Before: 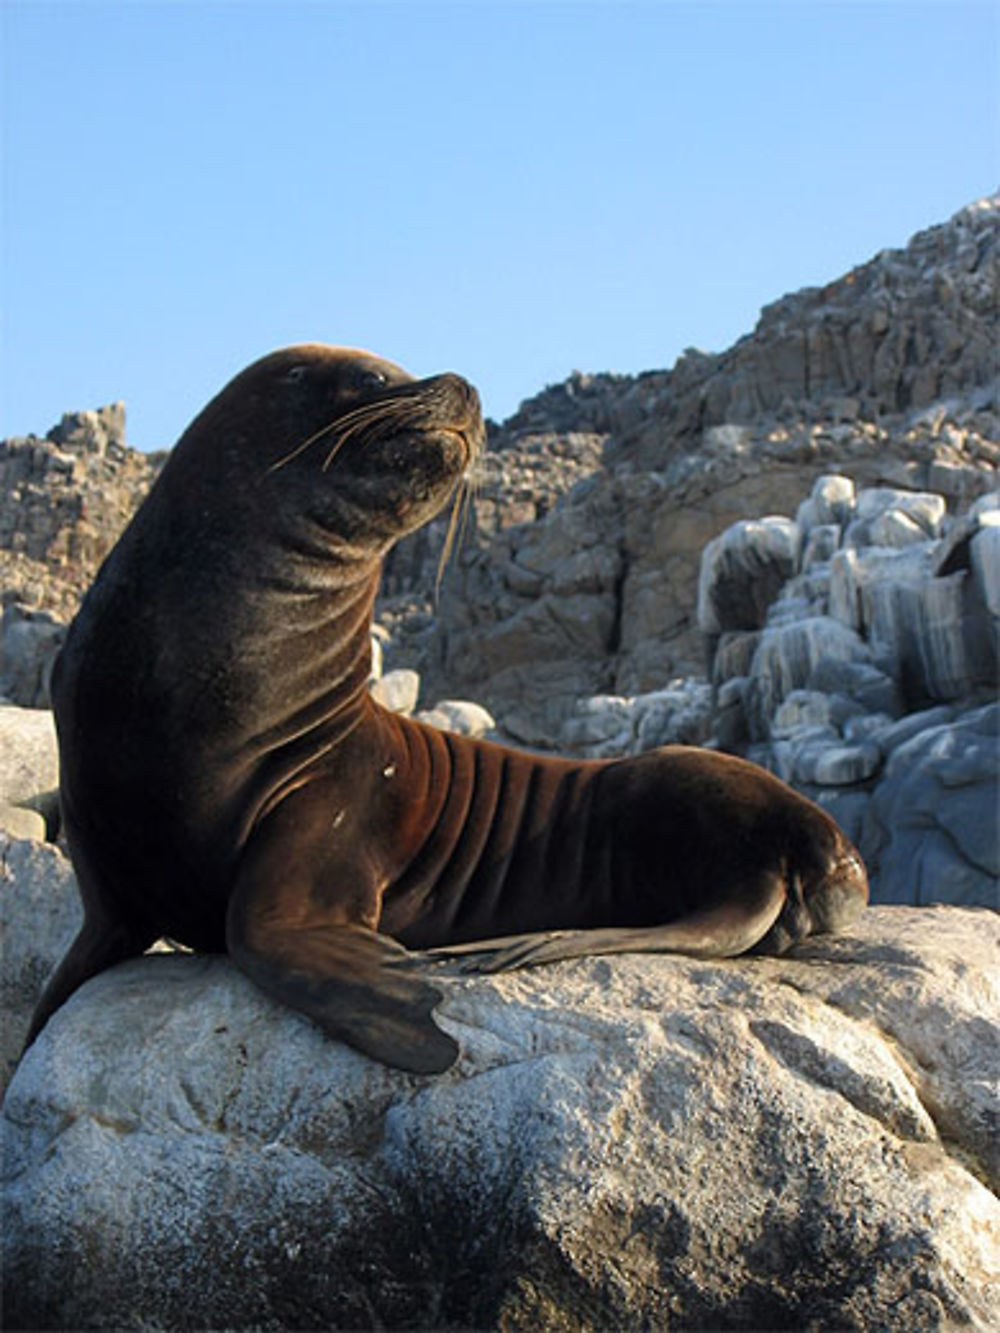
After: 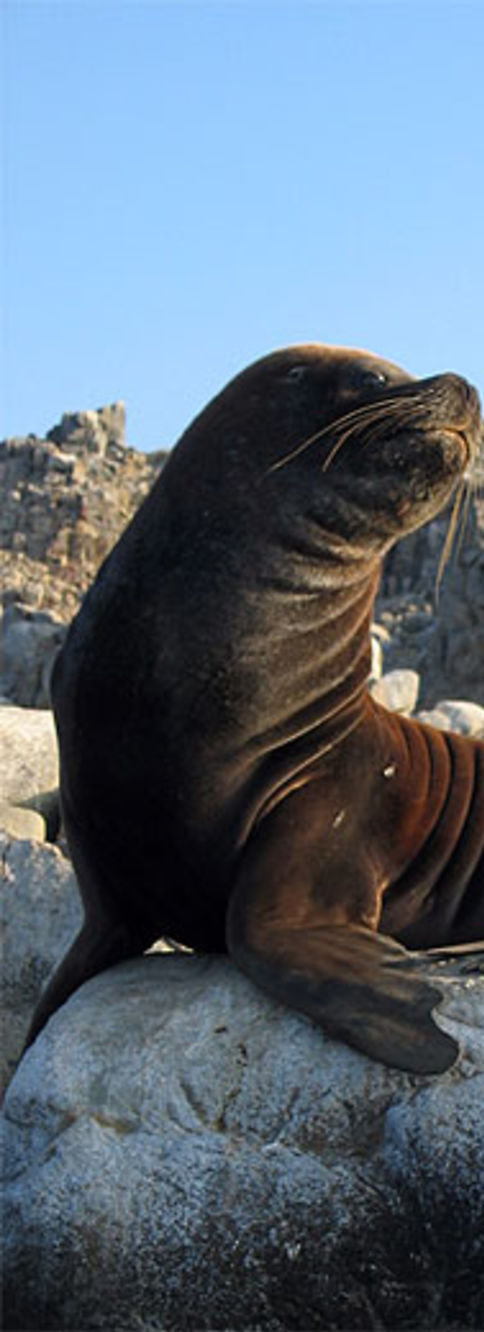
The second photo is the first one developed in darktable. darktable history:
crop and rotate: left 0.041%, top 0%, right 51.526%
